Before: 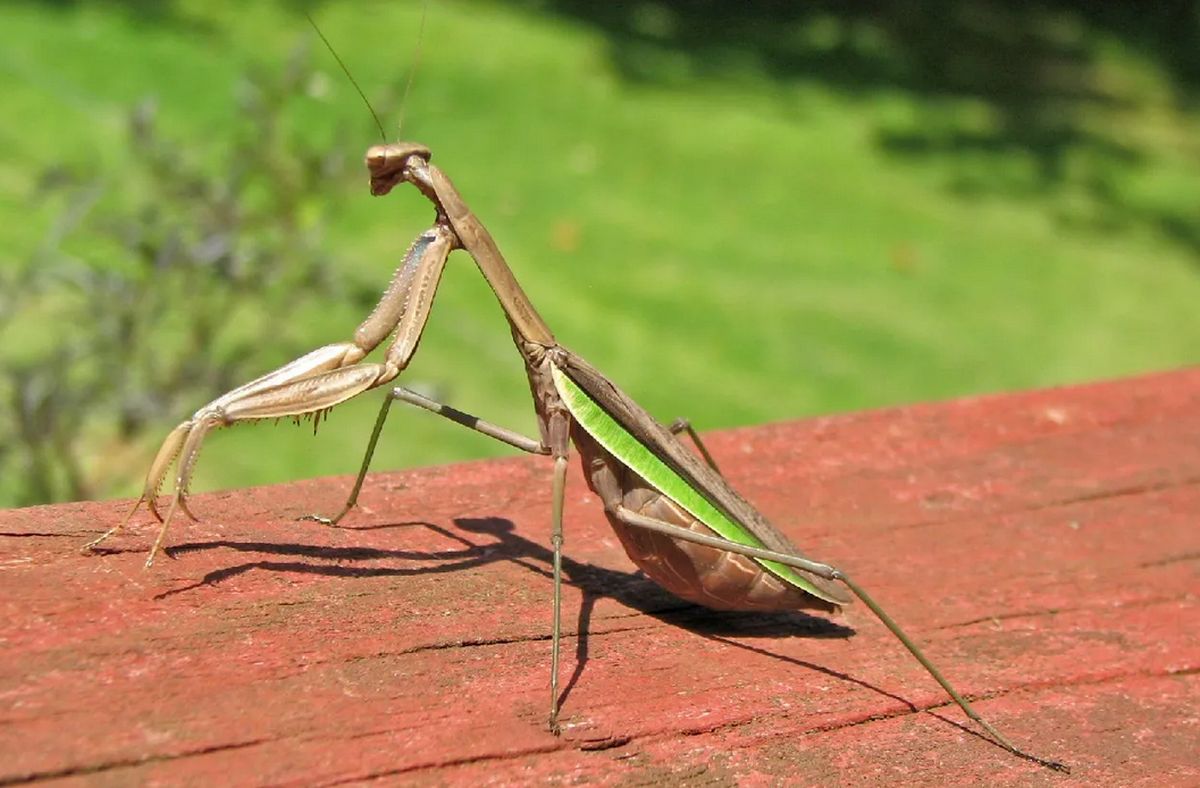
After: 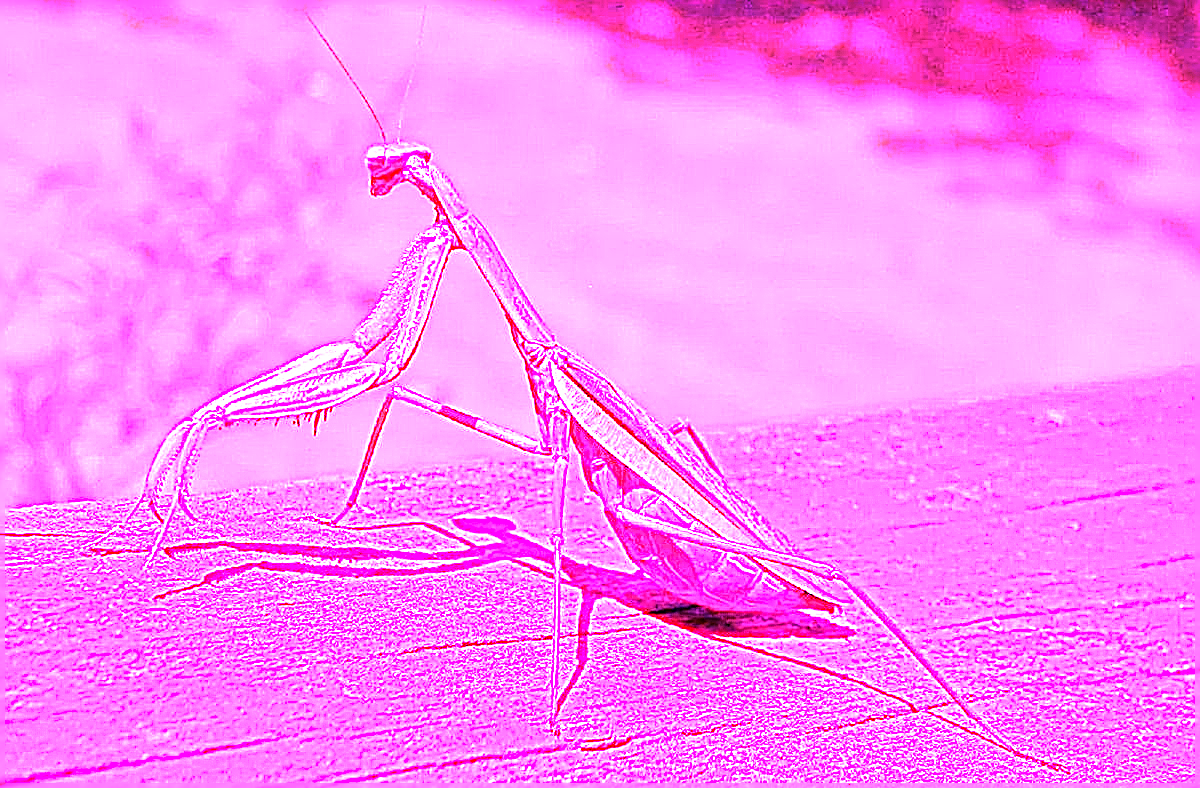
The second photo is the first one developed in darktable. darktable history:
sharpen: on, module defaults
white balance: red 8, blue 8
